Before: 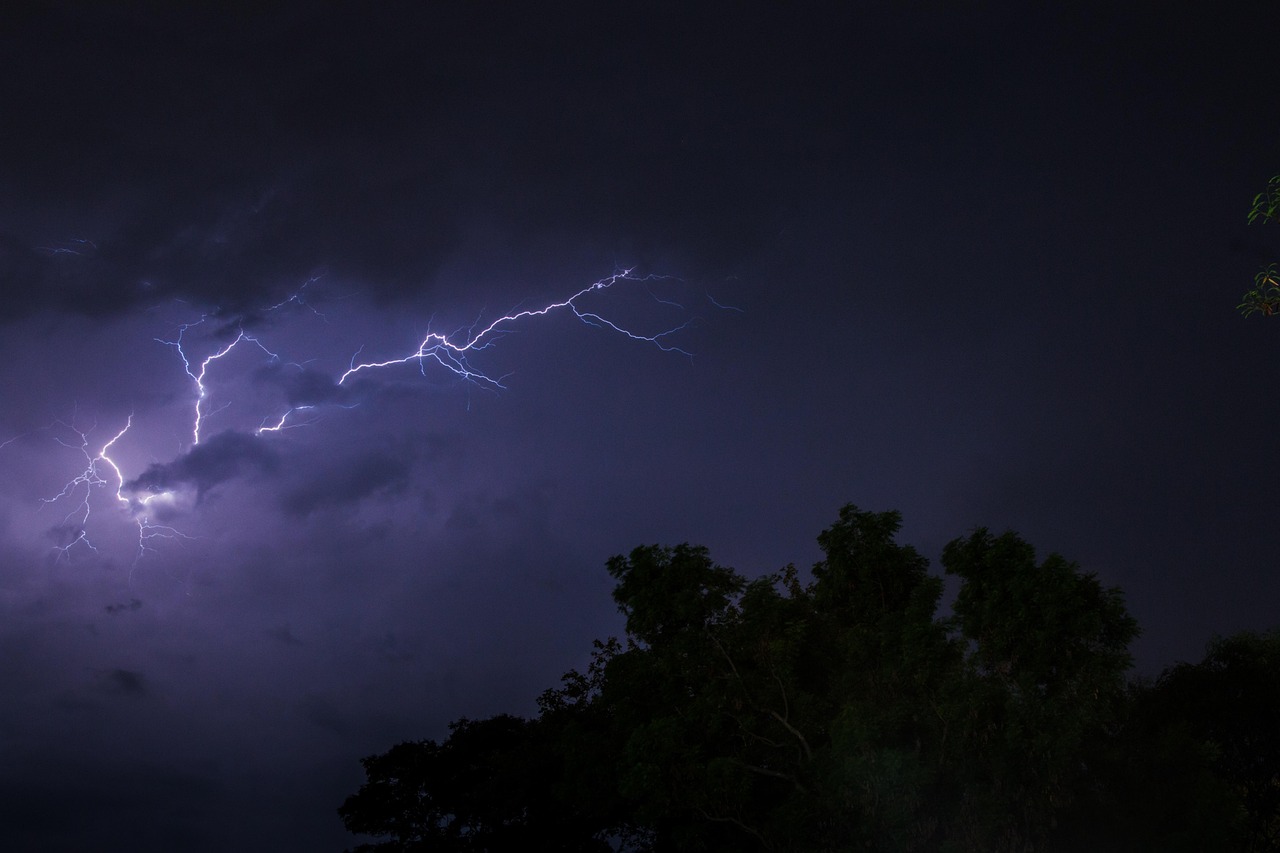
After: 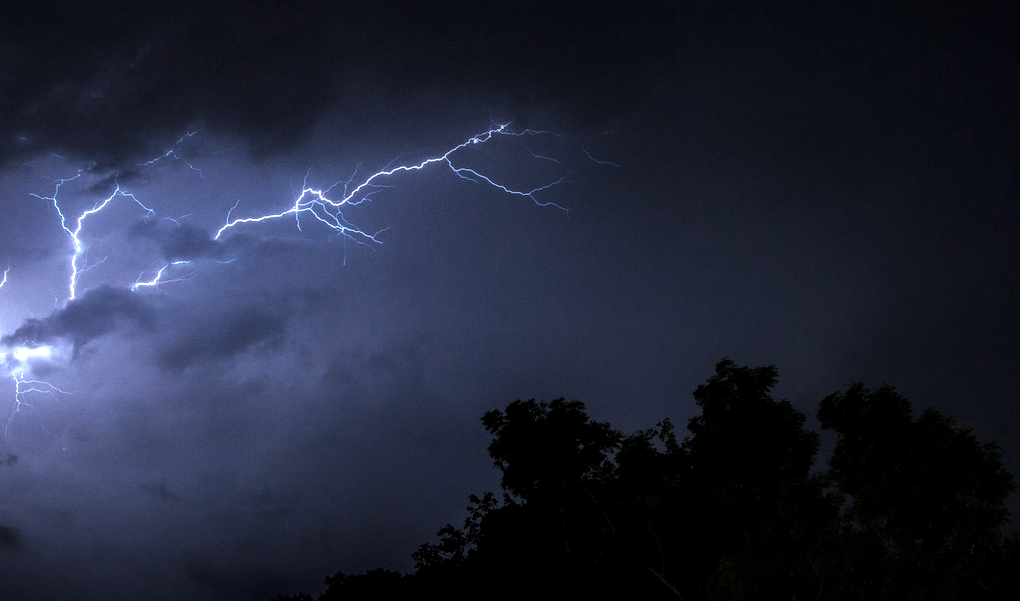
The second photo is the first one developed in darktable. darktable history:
color correction: highlights a* -12.23, highlights b* -17.82, saturation 0.71
tone equalizer: -8 EV -1.07 EV, -7 EV -0.99 EV, -6 EV -0.86 EV, -5 EV -0.552 EV, -3 EV 0.597 EV, -2 EV 0.871 EV, -1 EV 0.998 EV, +0 EV 1.08 EV
crop: left 9.706%, top 17.113%, right 10.566%, bottom 12.371%
local contrast: detail 130%
